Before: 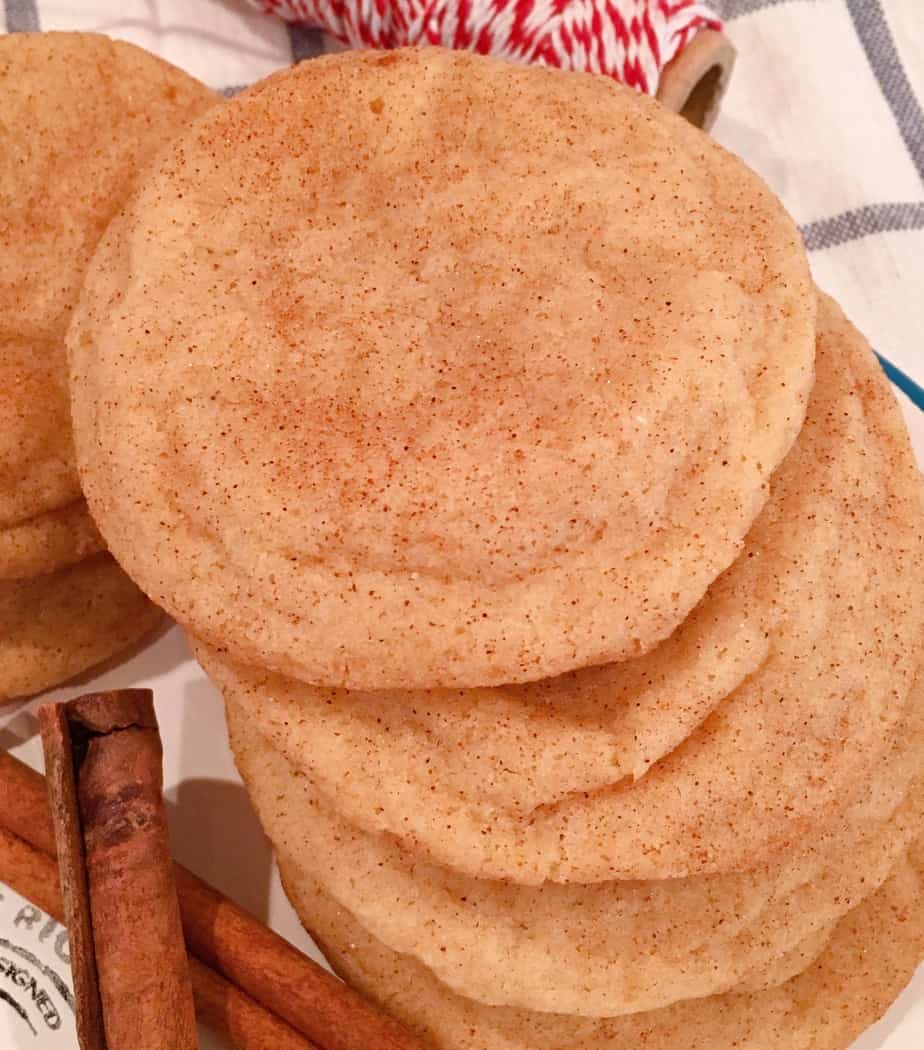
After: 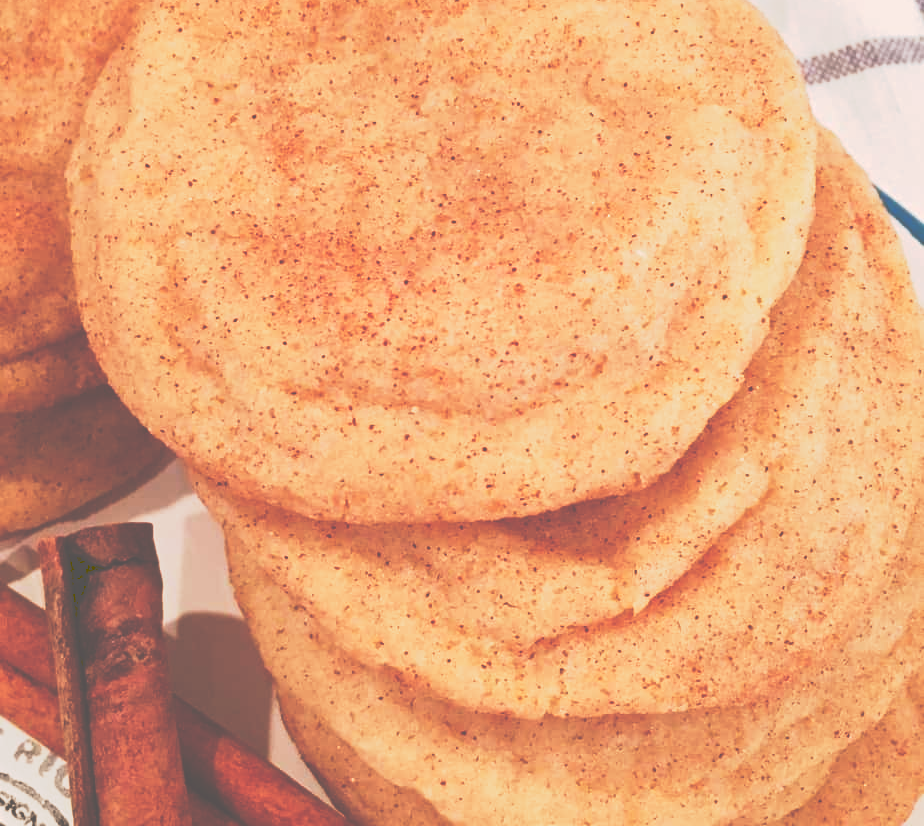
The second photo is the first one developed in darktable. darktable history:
tone curve: curves: ch0 [(0, 0) (0.003, 0.345) (0.011, 0.345) (0.025, 0.345) (0.044, 0.349) (0.069, 0.353) (0.1, 0.356) (0.136, 0.359) (0.177, 0.366) (0.224, 0.378) (0.277, 0.398) (0.335, 0.429) (0.399, 0.476) (0.468, 0.545) (0.543, 0.624) (0.623, 0.721) (0.709, 0.811) (0.801, 0.876) (0.898, 0.913) (1, 1)], preserve colors none
crop and rotate: top 15.895%, bottom 5.4%
